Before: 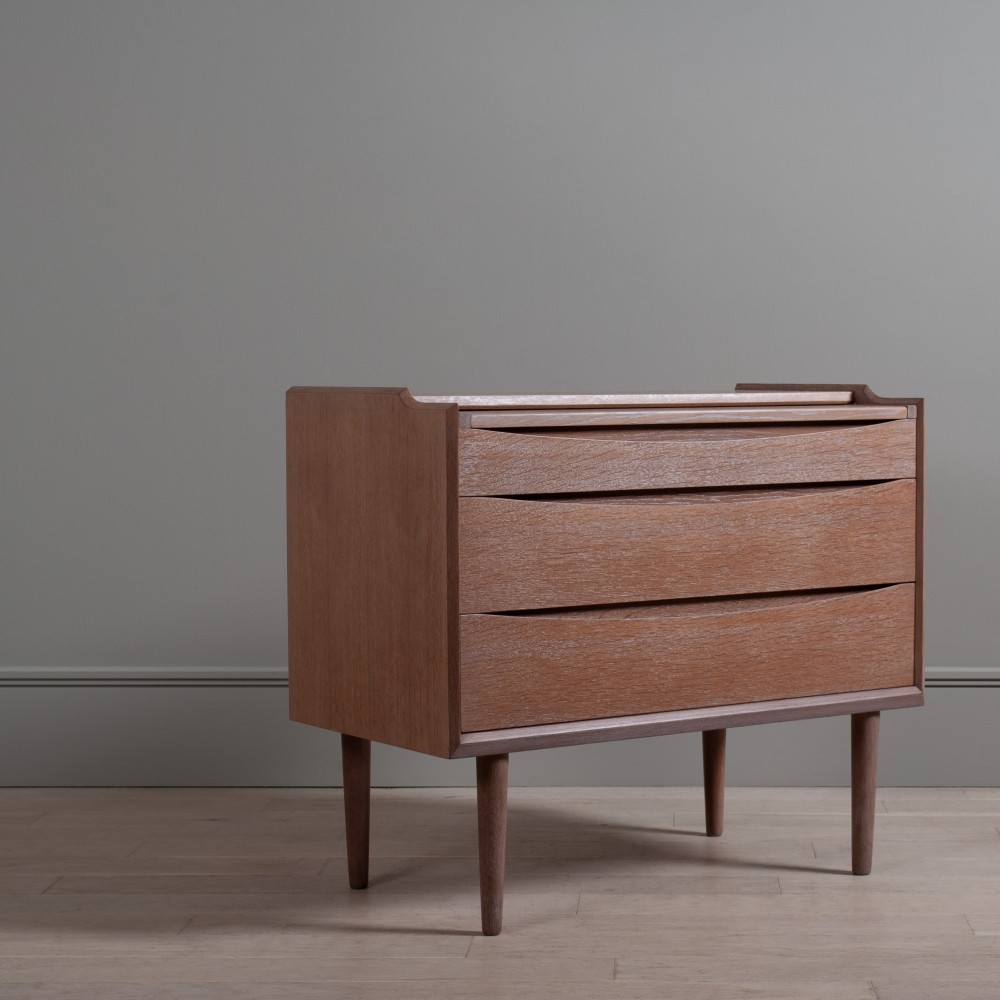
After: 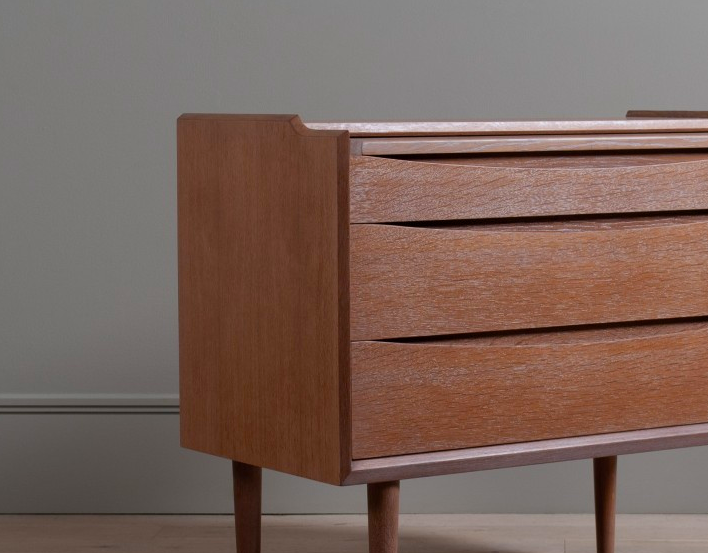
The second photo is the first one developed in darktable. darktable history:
color balance rgb: perceptual saturation grading › global saturation 25.69%, global vibrance 20%
crop: left 10.915%, top 27.391%, right 18.276%, bottom 17.223%
